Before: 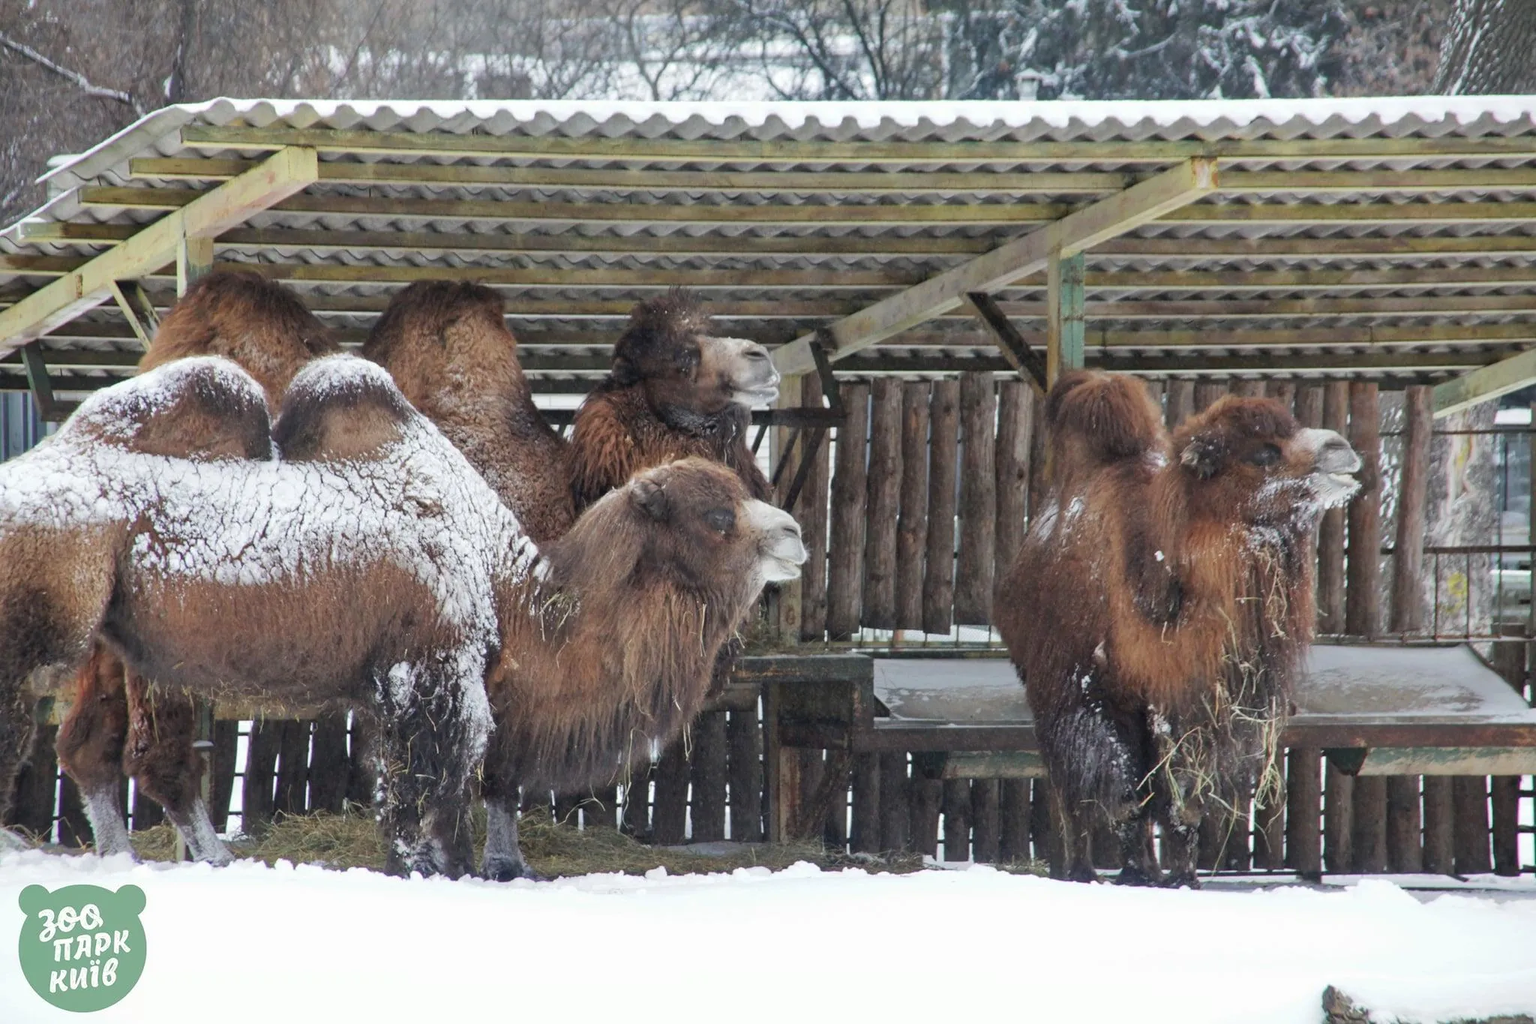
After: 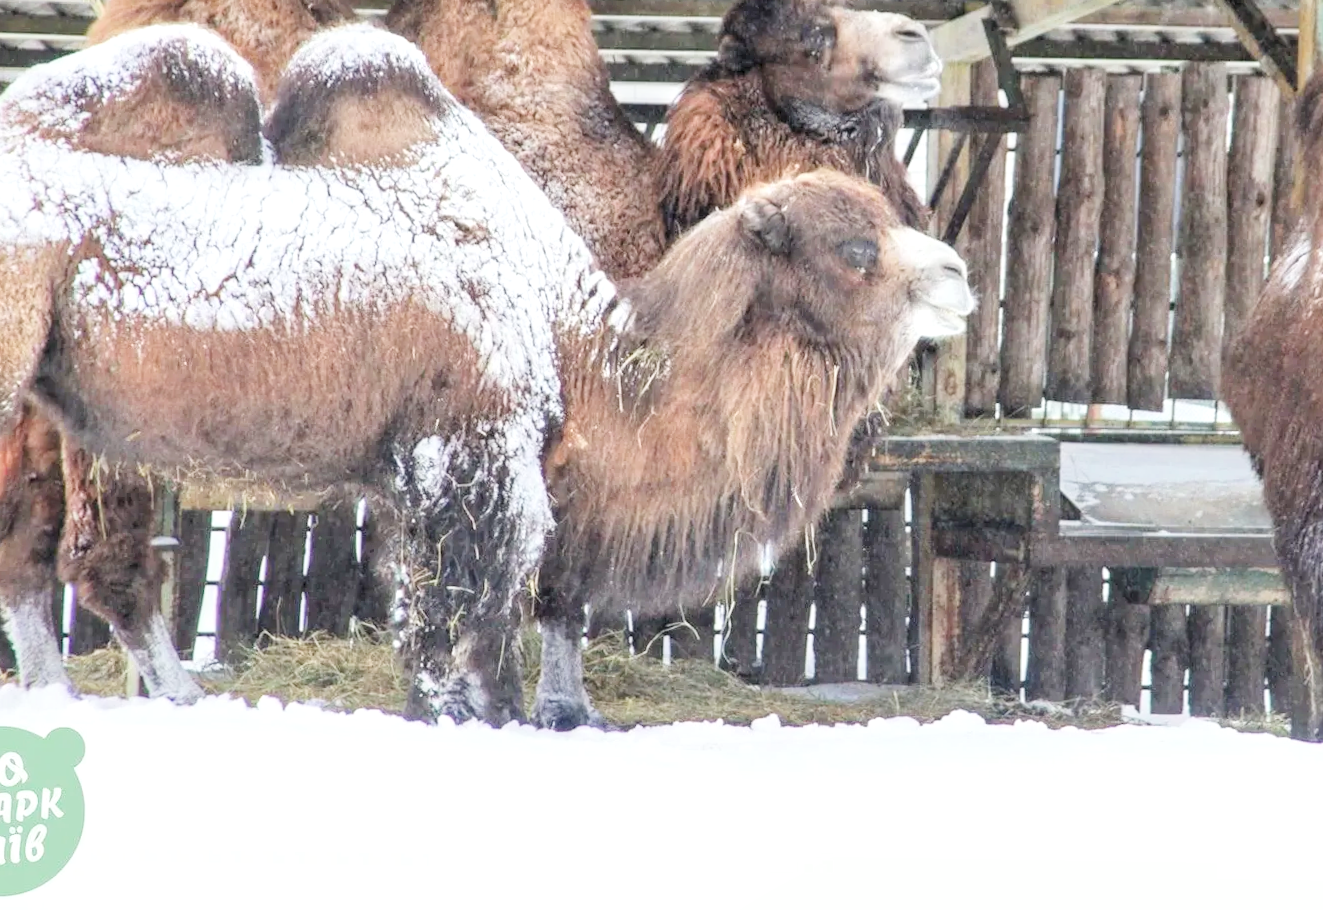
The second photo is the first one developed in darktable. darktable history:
local contrast: detail 130%
filmic rgb: black relative exposure -7.65 EV, white relative exposure 4.56 EV, hardness 3.61, iterations of high-quality reconstruction 0
crop and rotate: angle -0.941°, left 3.844%, top 31.673%, right 29.938%
exposure: black level correction 0, exposure 1.742 EV, compensate highlight preservation false
